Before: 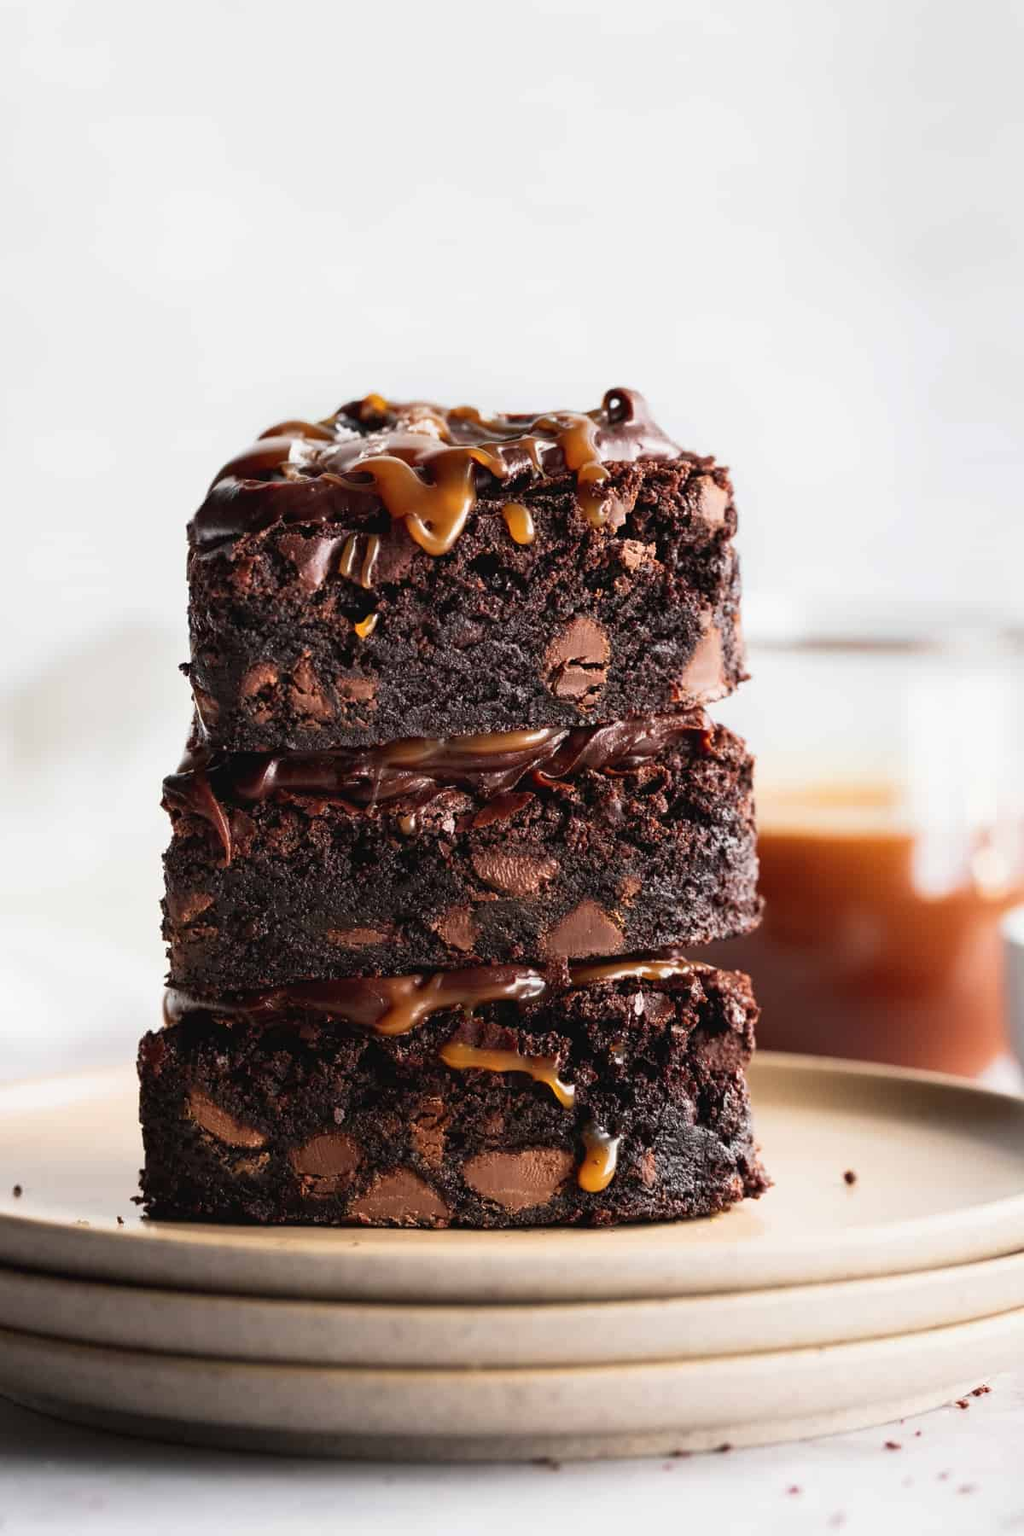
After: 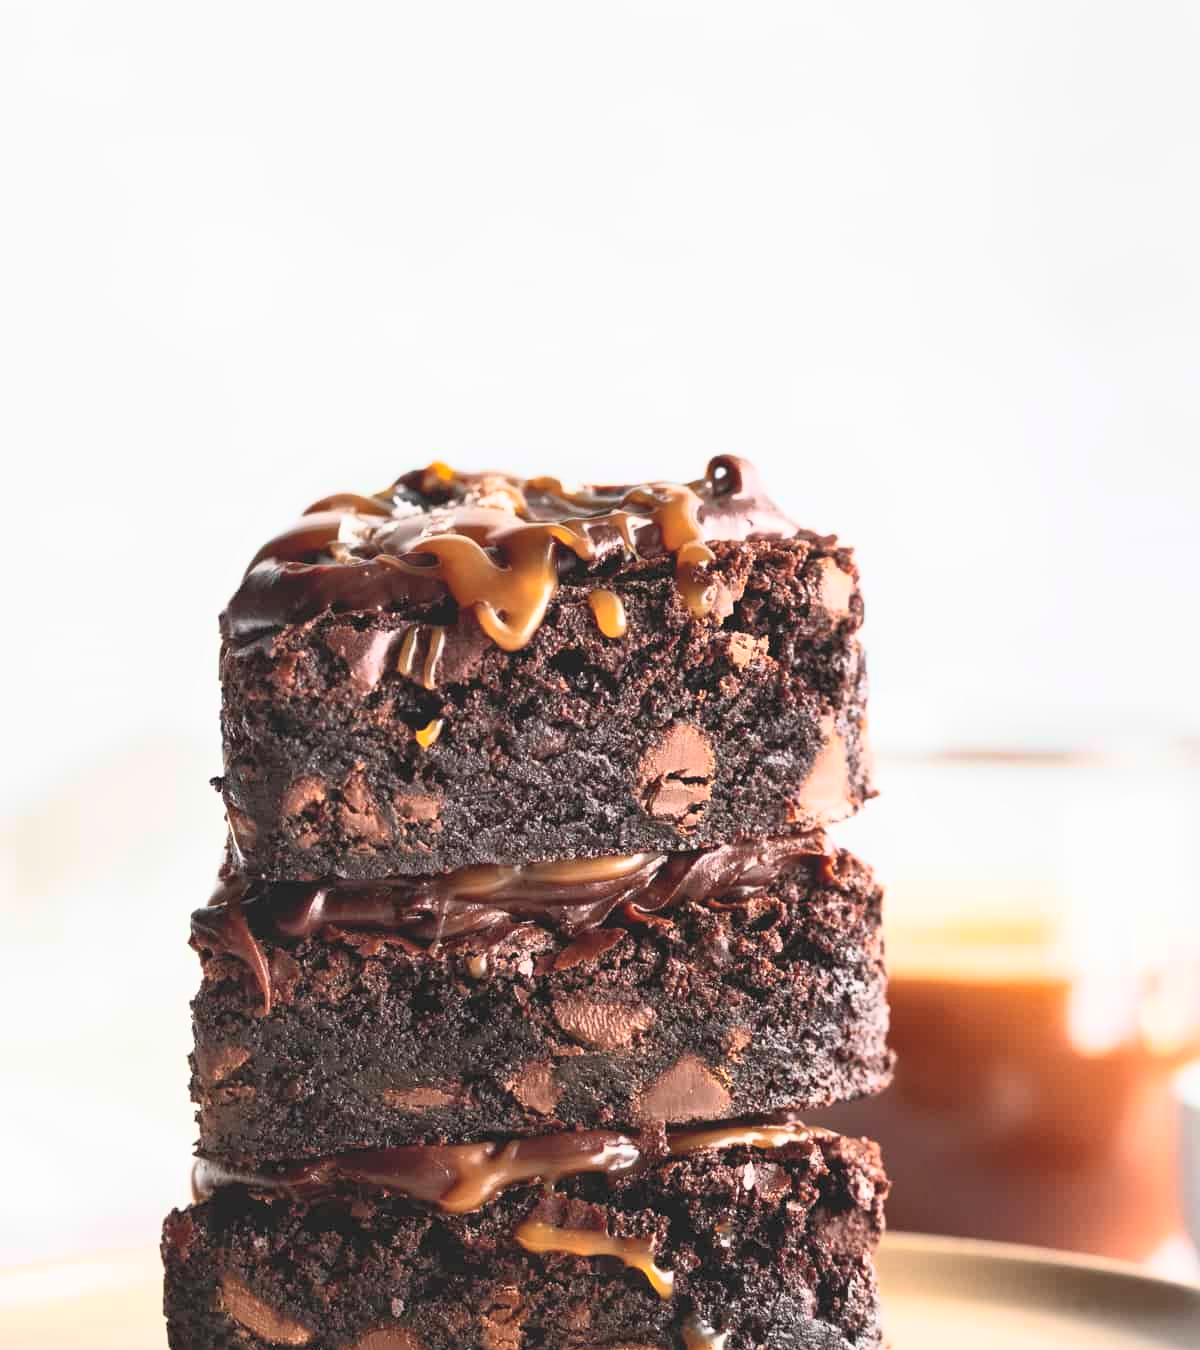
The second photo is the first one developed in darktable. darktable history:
contrast brightness saturation: contrast 0.39, brightness 0.53
exposure: exposure 0 EV, compensate highlight preservation false
crop: bottom 24.988%
shadows and highlights: on, module defaults
